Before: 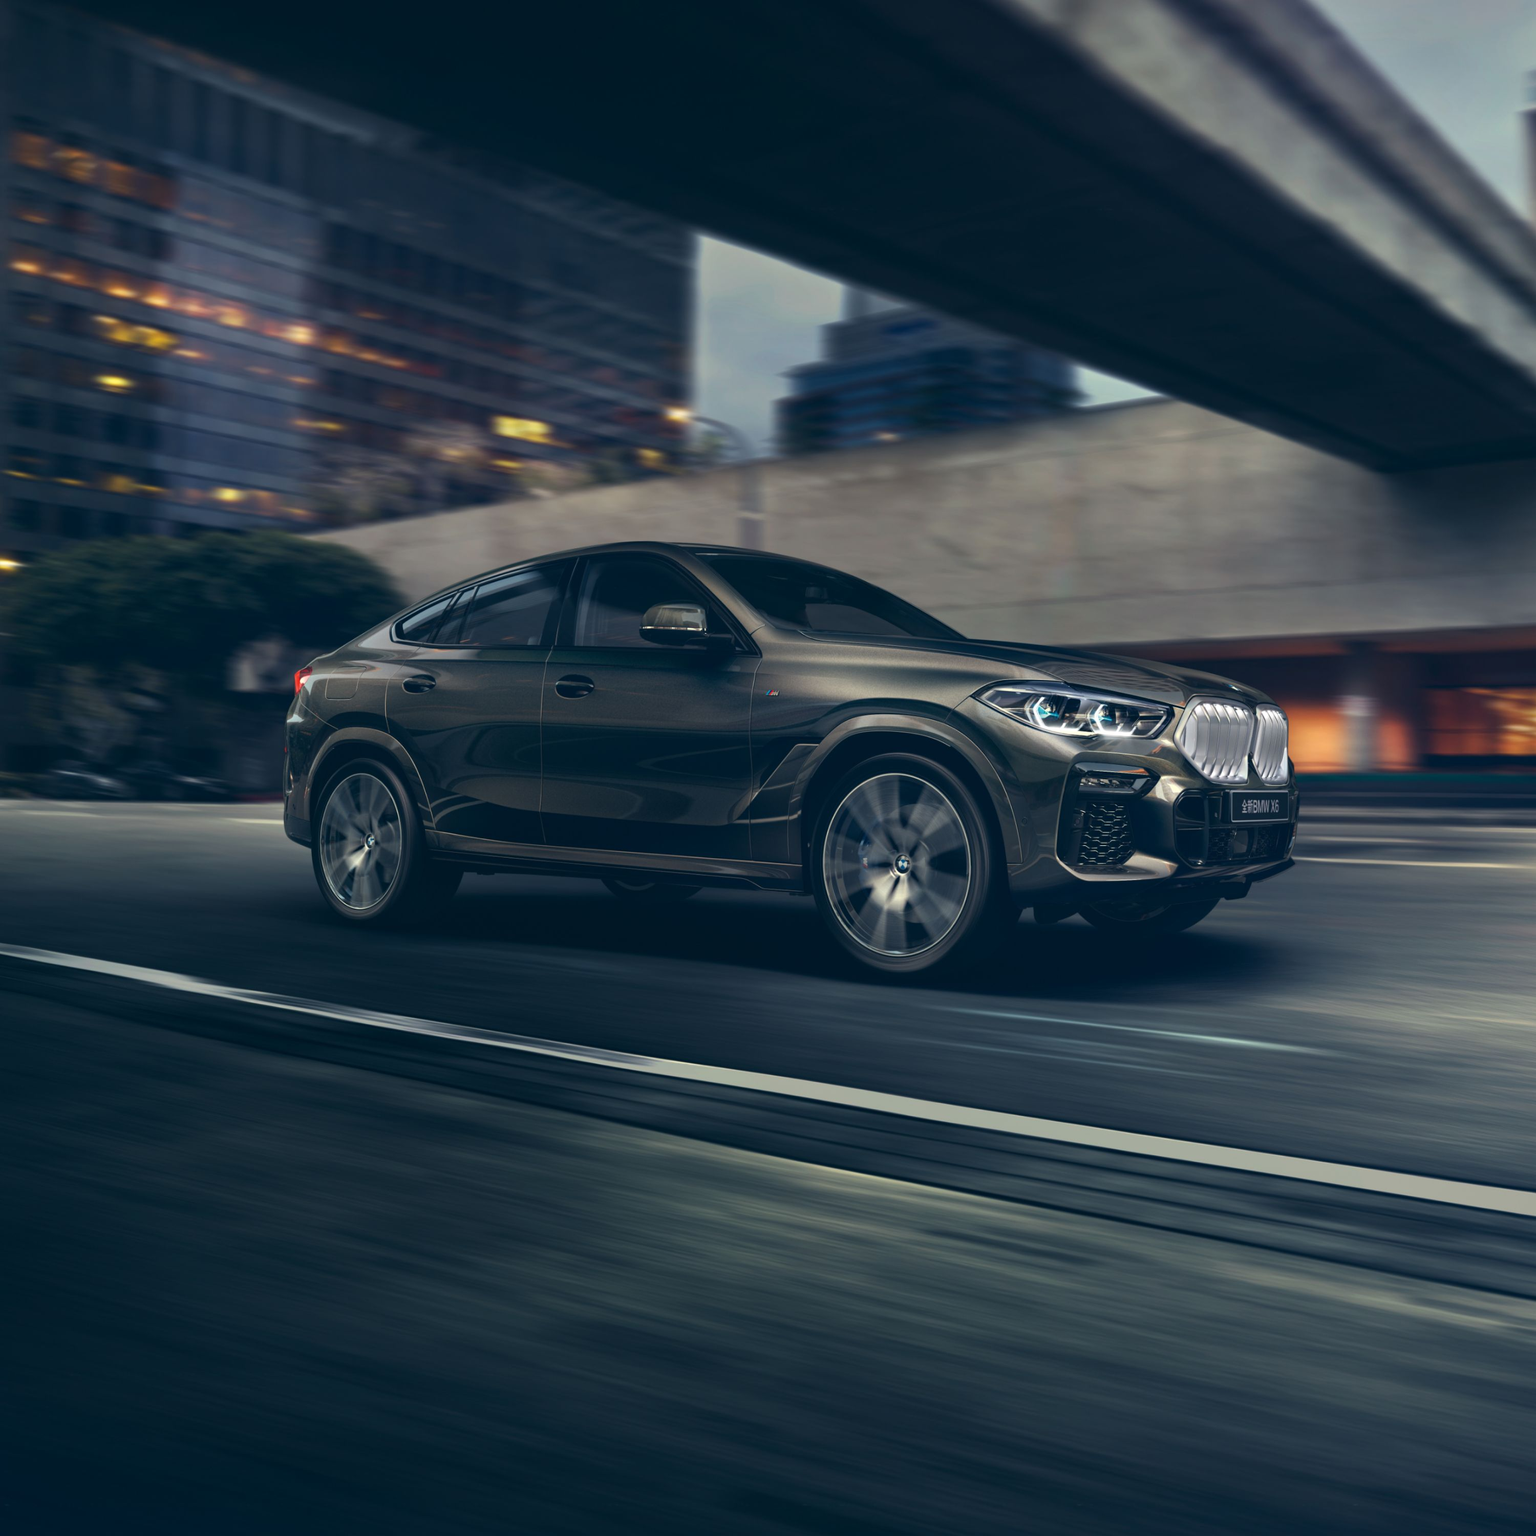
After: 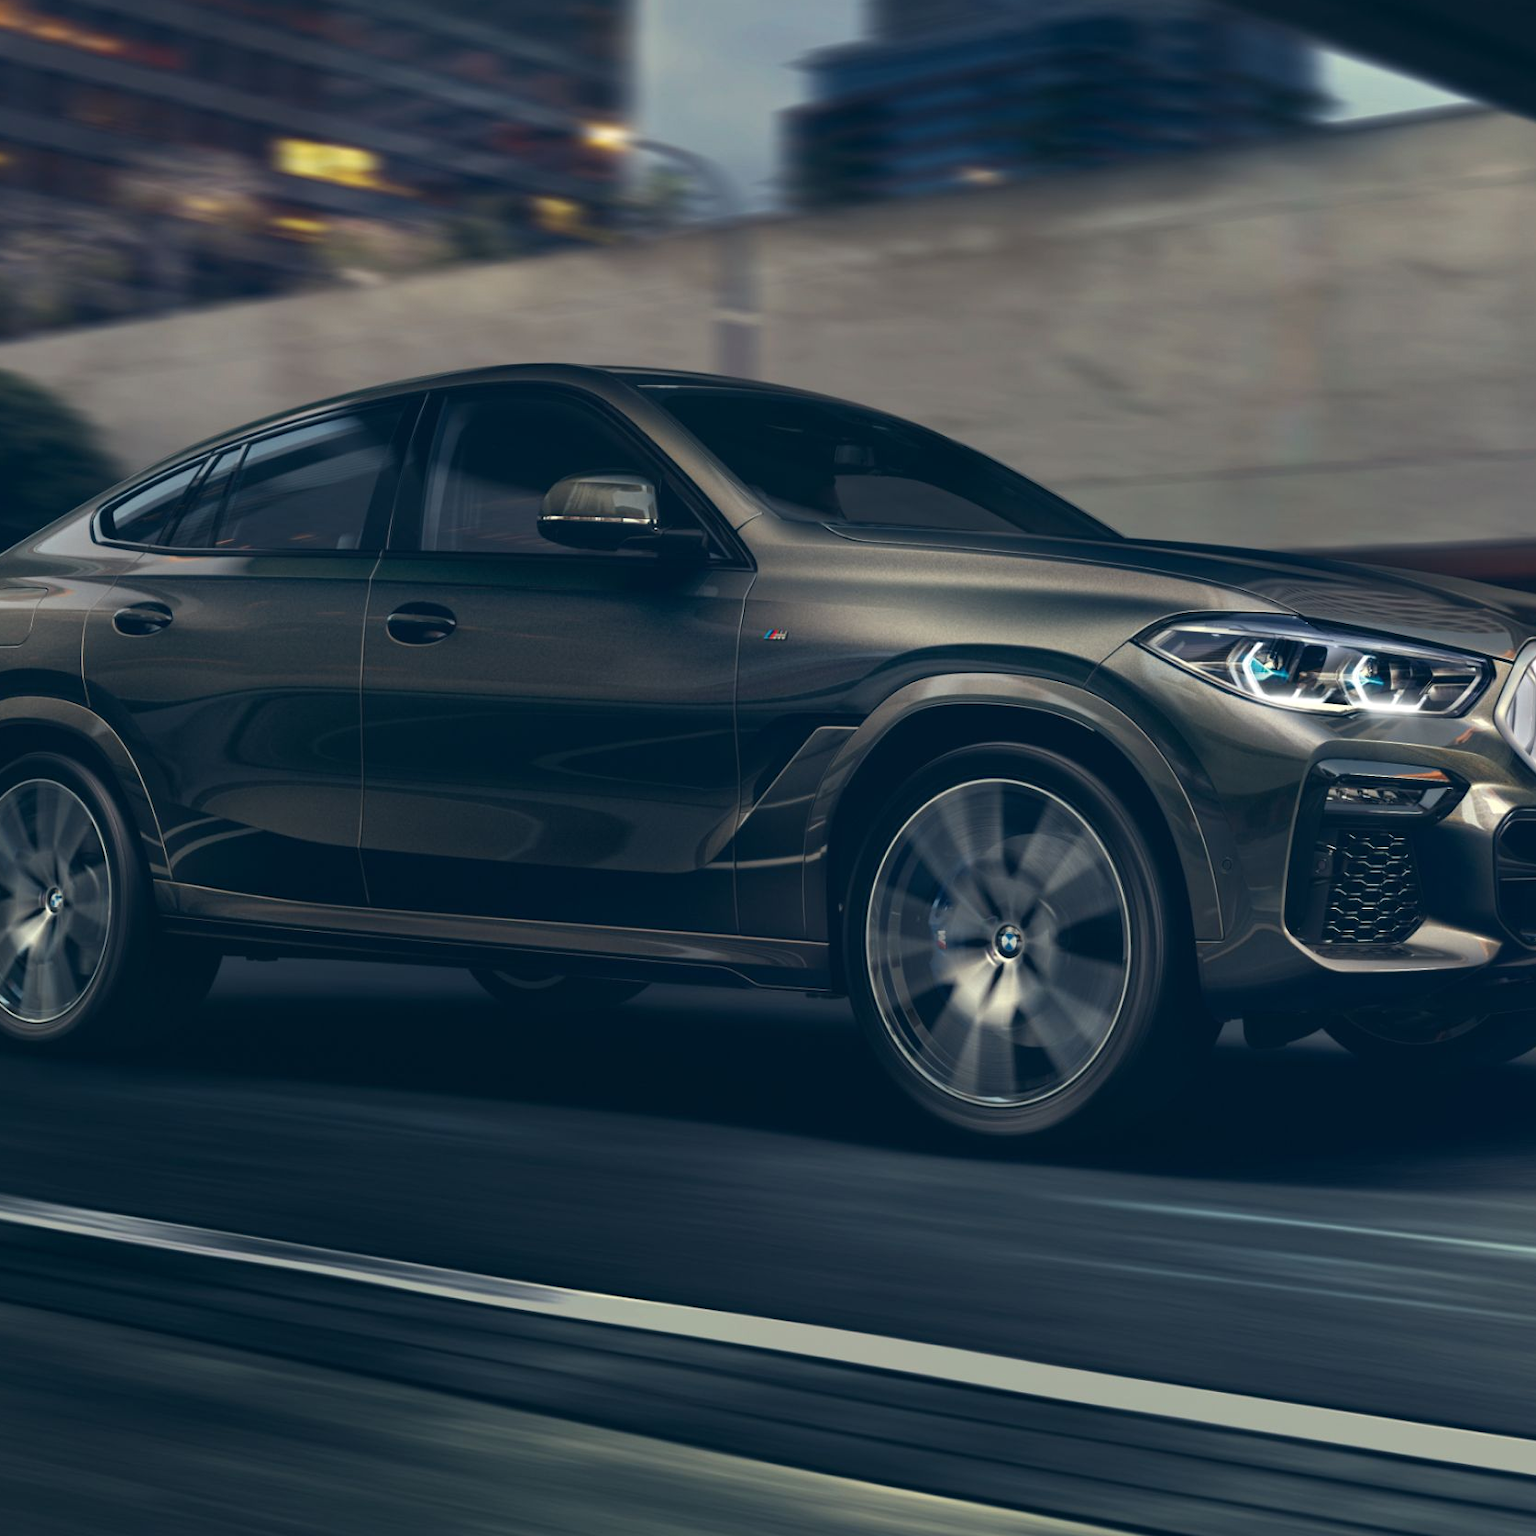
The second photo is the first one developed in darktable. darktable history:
crop and rotate: left 22.13%, top 22.054%, right 22.026%, bottom 22.102%
tone equalizer: on, module defaults
